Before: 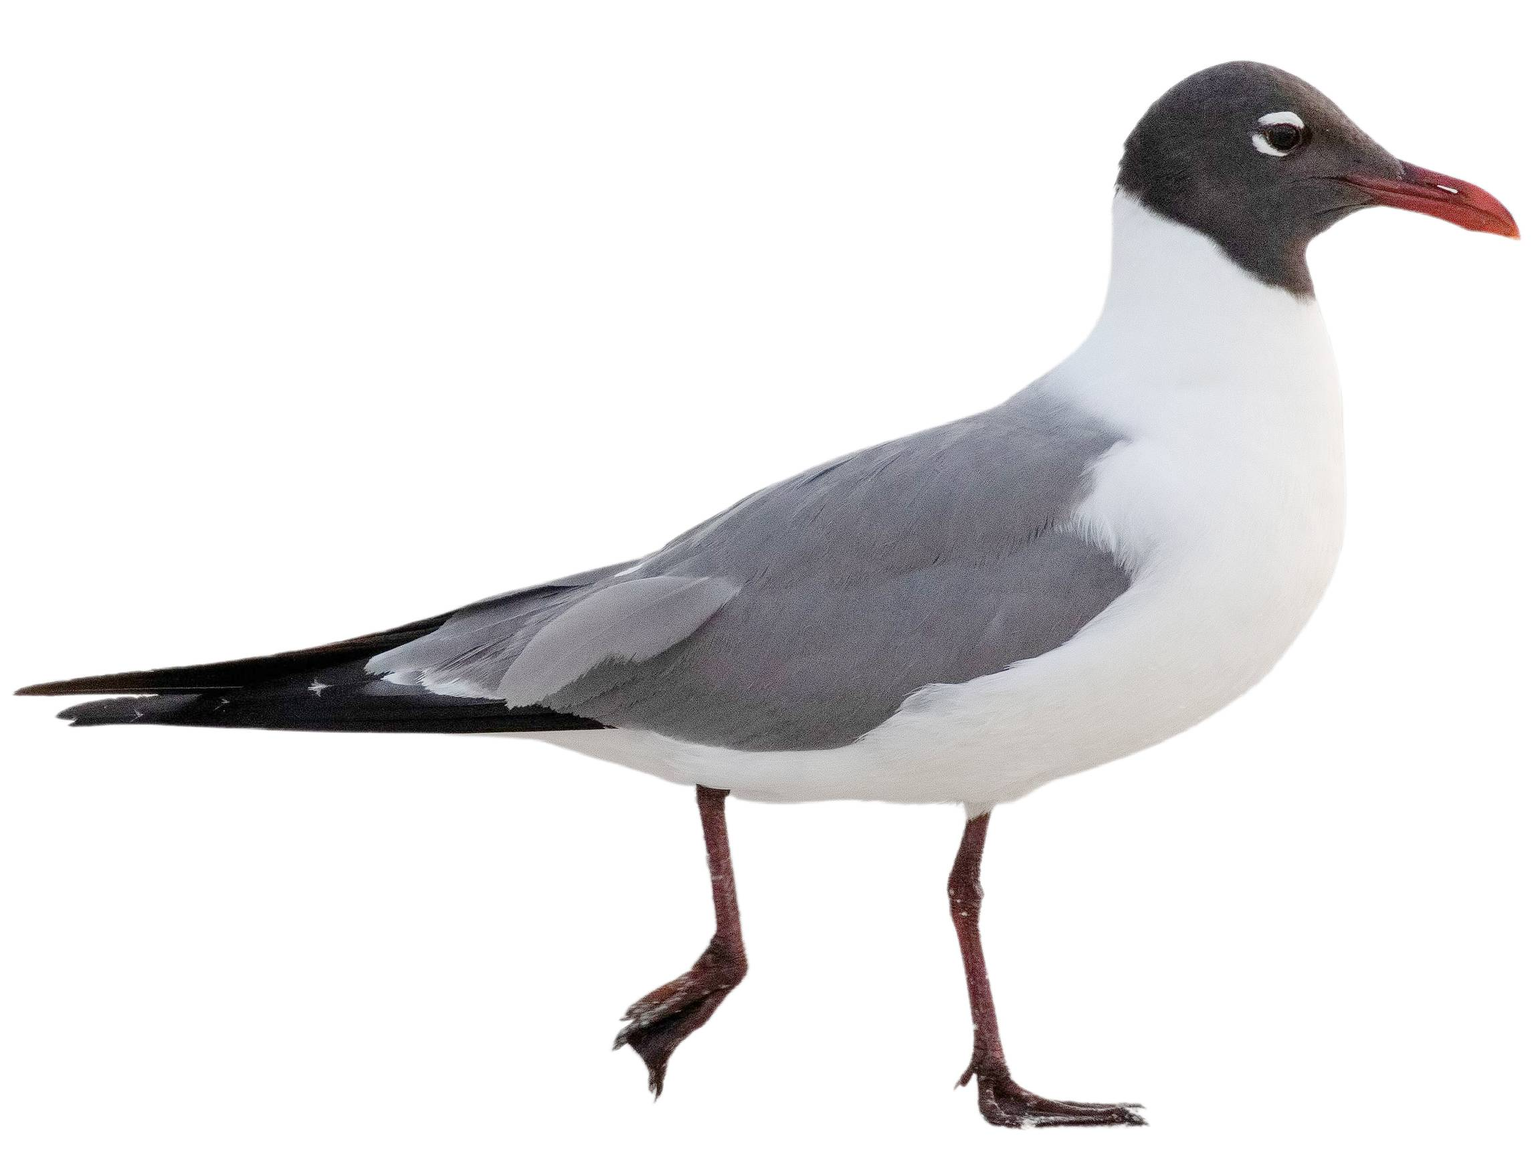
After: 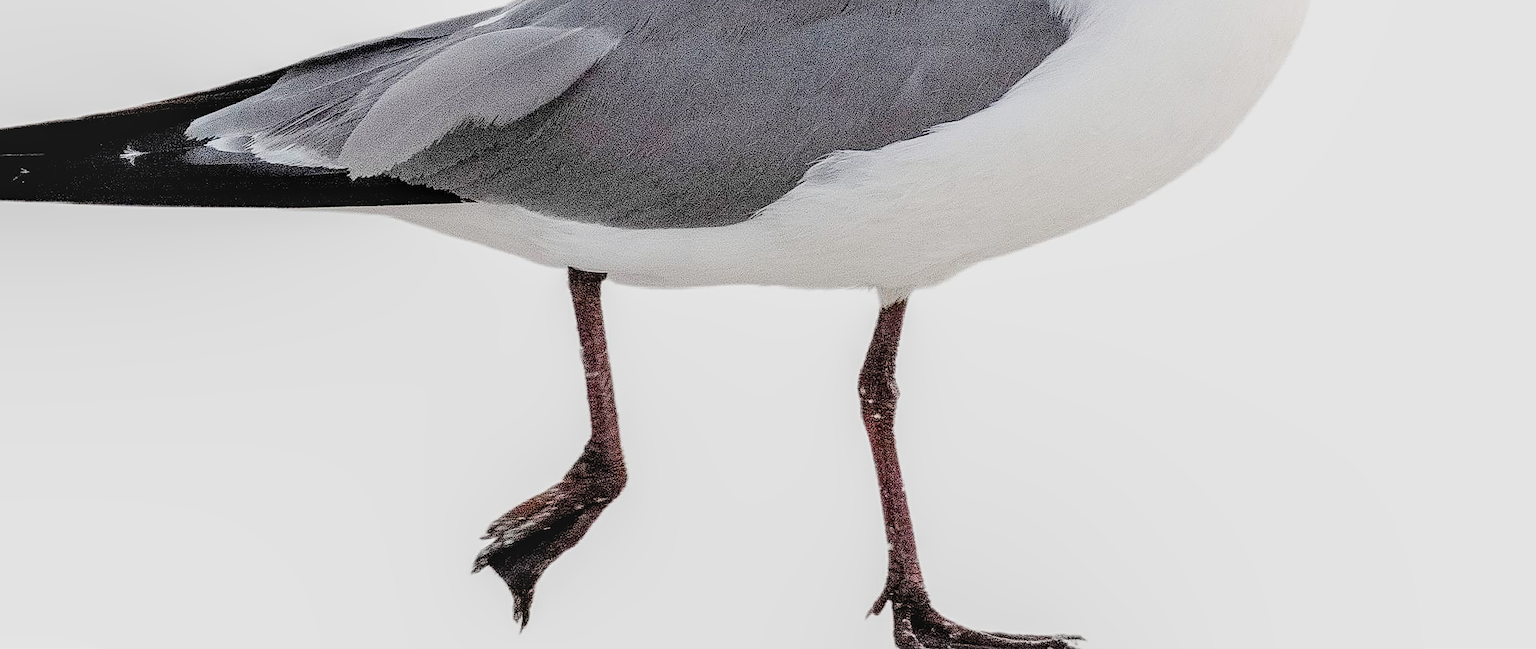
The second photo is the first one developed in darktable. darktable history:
sharpen: on, module defaults
filmic rgb: black relative exposure -5 EV, hardness 2.88, contrast 1.3, highlights saturation mix -30%
local contrast: on, module defaults
crop and rotate: left 13.306%, top 48.129%, bottom 2.928%
